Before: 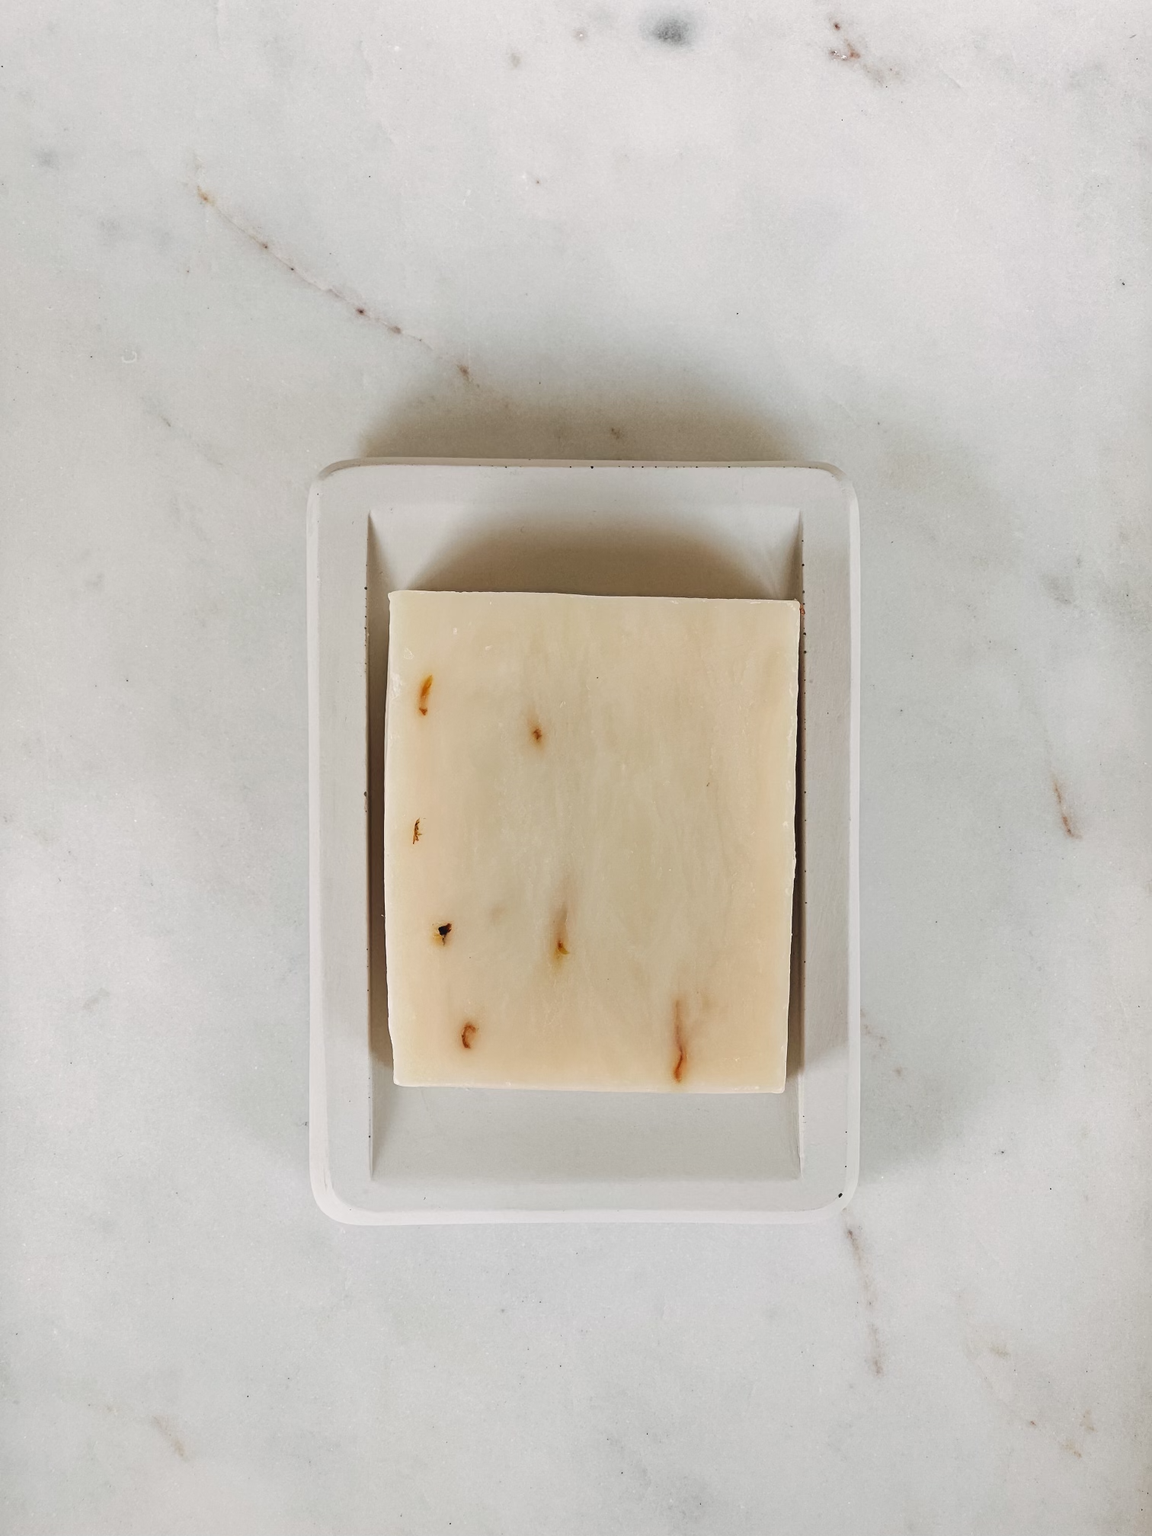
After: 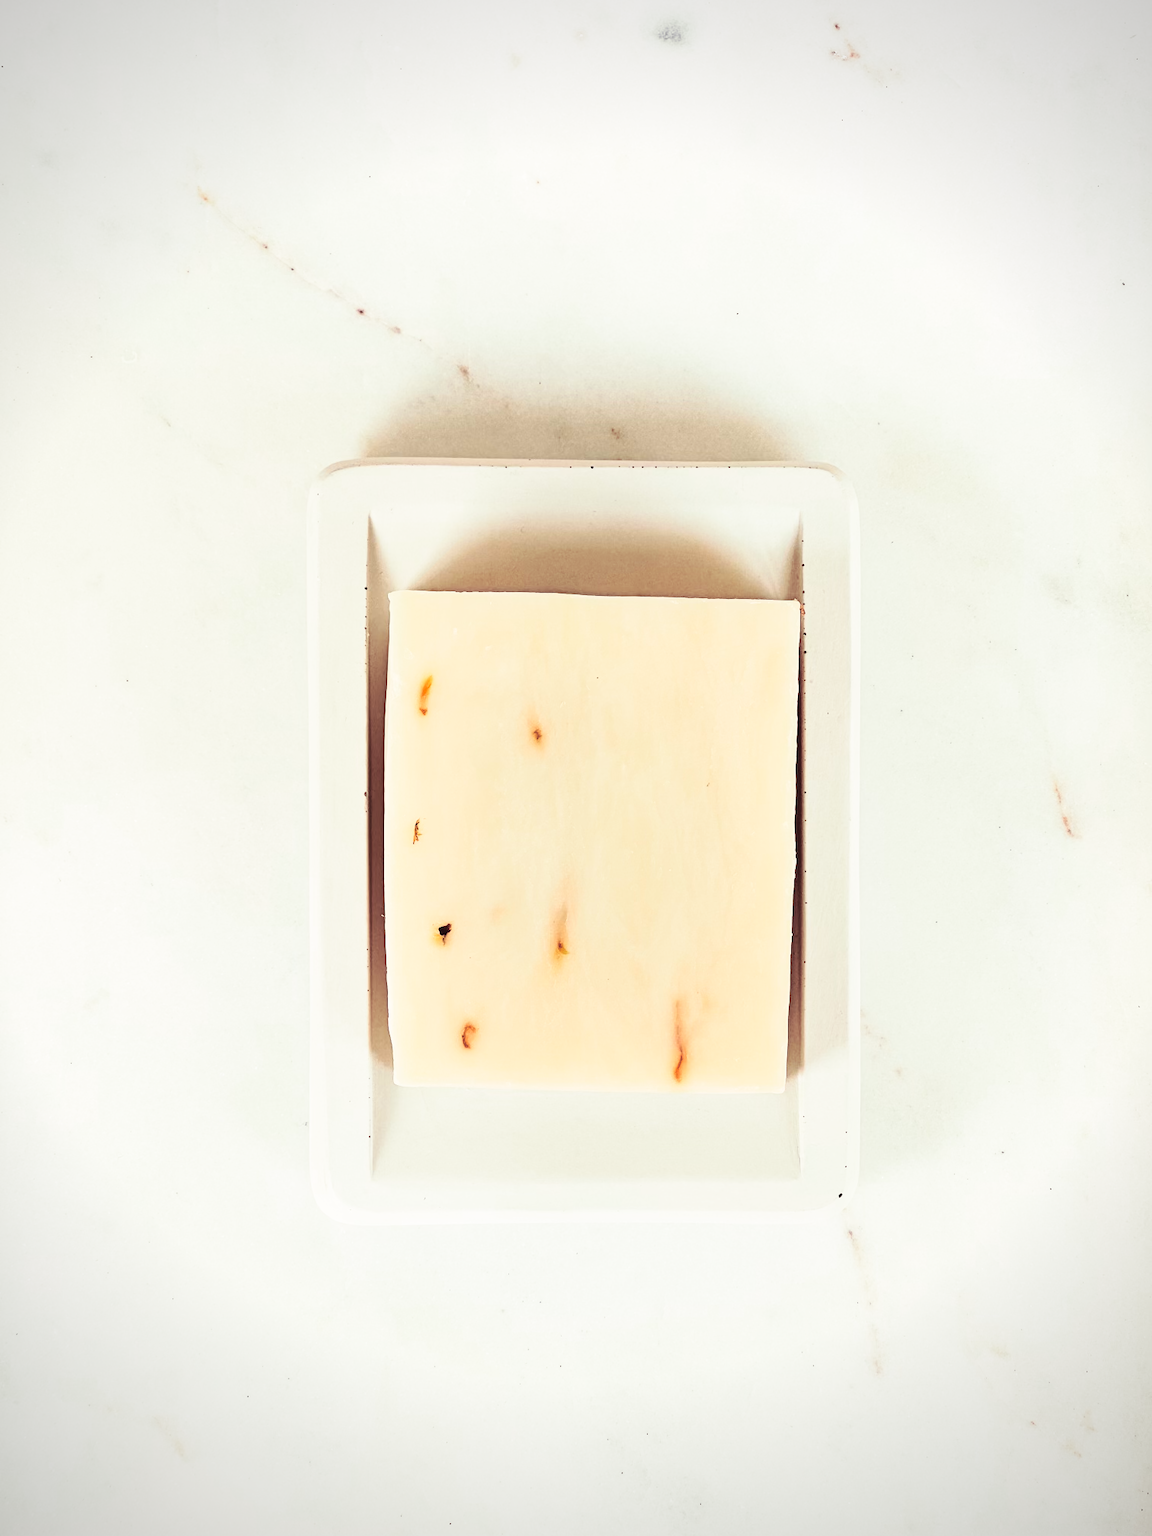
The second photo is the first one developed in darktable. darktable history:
base curve: curves: ch0 [(0, 0) (0.018, 0.026) (0.143, 0.37) (0.33, 0.731) (0.458, 0.853) (0.735, 0.965) (0.905, 0.986) (1, 1)]
split-toning: on, module defaults
vignetting: fall-off radius 60.92%
